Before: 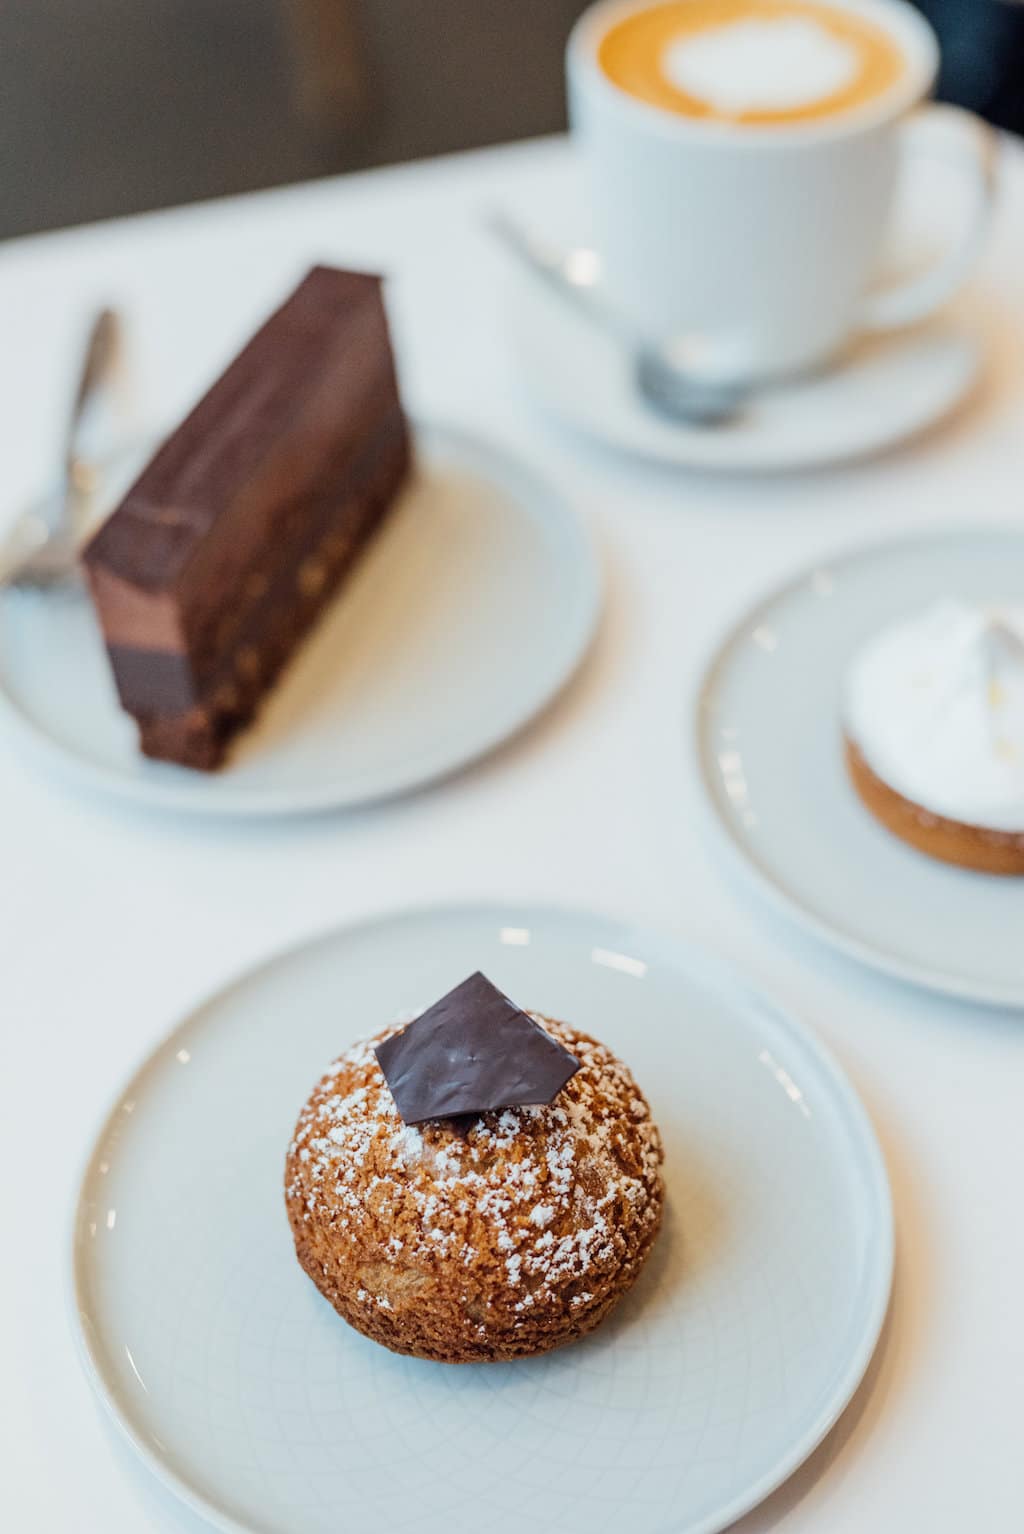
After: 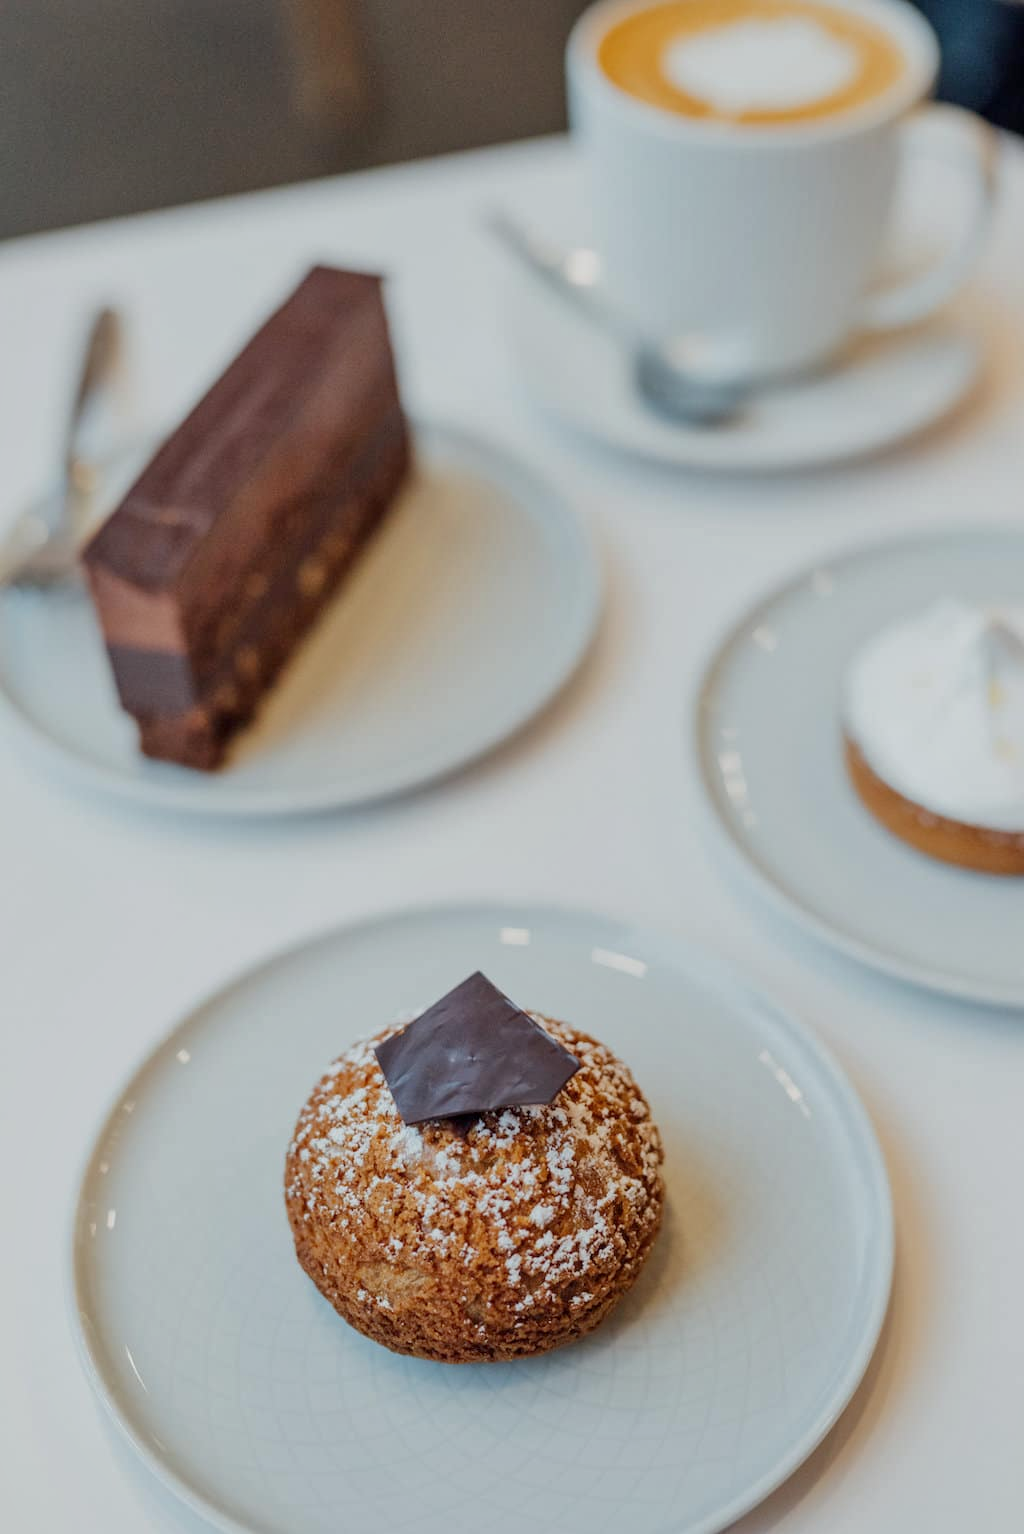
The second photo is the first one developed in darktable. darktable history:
local contrast: mode bilateral grid, contrast 20, coarseness 50, detail 120%, midtone range 0.2
tone equalizer: -8 EV 0.25 EV, -7 EV 0.417 EV, -6 EV 0.417 EV, -5 EV 0.25 EV, -3 EV -0.25 EV, -2 EV -0.417 EV, -1 EV -0.417 EV, +0 EV -0.25 EV, edges refinement/feathering 500, mask exposure compensation -1.57 EV, preserve details guided filter
